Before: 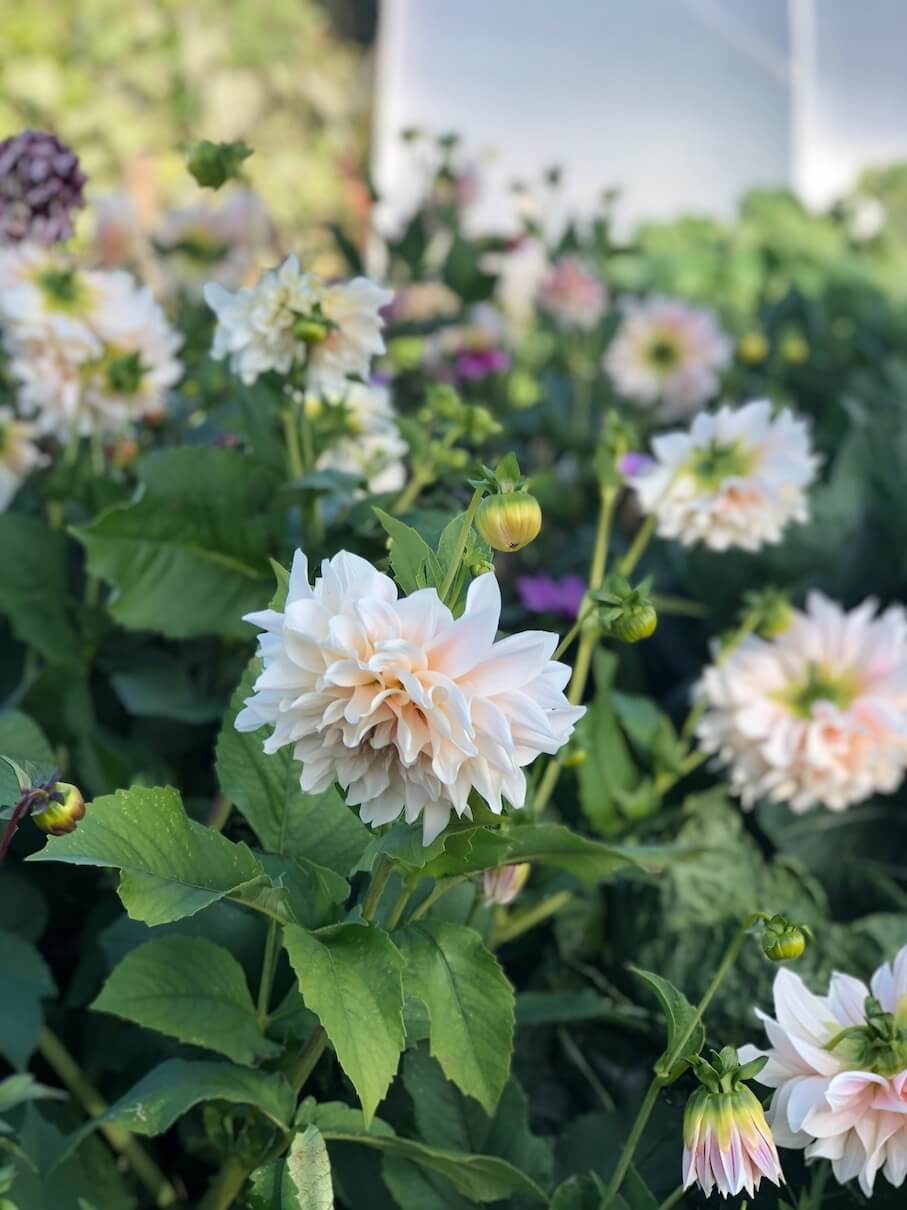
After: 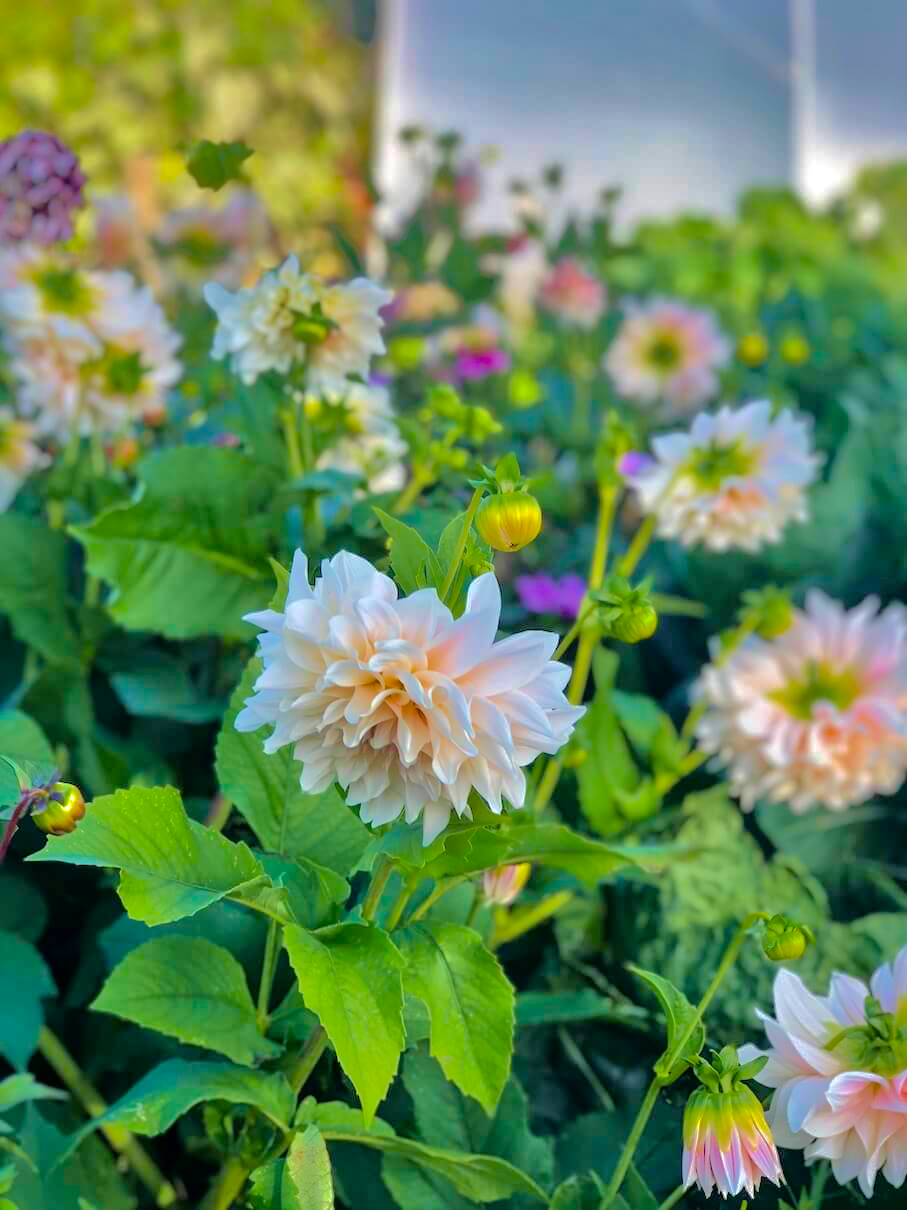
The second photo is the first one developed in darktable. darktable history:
tone equalizer: -7 EV 0.15 EV, -6 EV 0.6 EV, -5 EV 1.15 EV, -4 EV 1.33 EV, -3 EV 1.15 EV, -2 EV 0.6 EV, -1 EV 0.15 EV, mask exposure compensation -0.5 EV
shadows and highlights: shadows -19.91, highlights -73.15
velvia: on, module defaults
color balance rgb: linear chroma grading › global chroma 15%, perceptual saturation grading › global saturation 30%
color balance: on, module defaults
